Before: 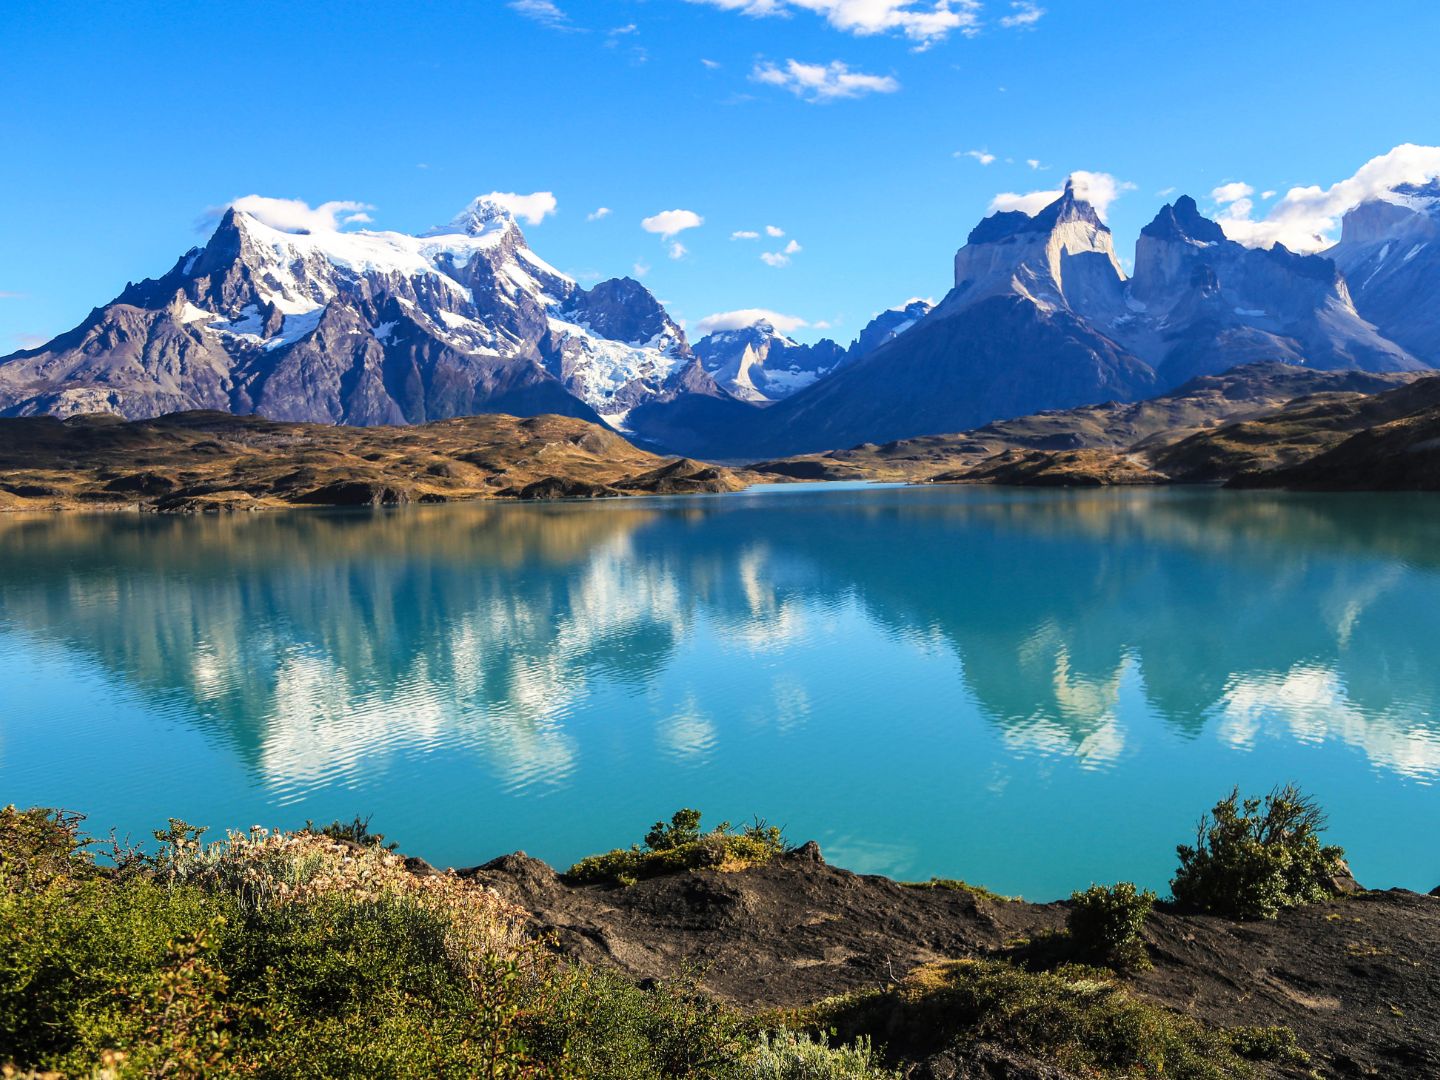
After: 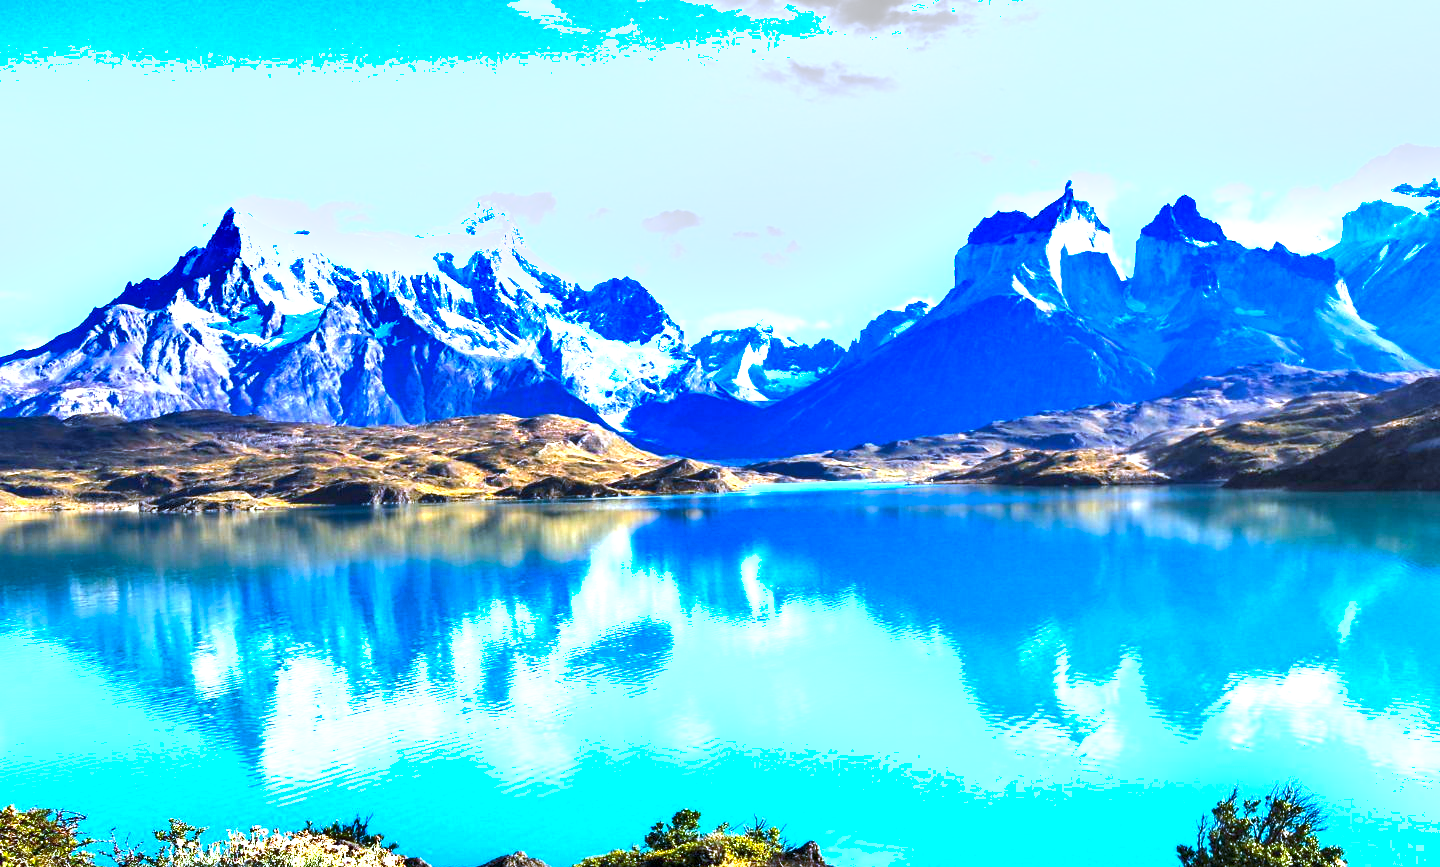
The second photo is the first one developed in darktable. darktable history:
crop: bottom 19.644%
exposure: black level correction 0.001, exposure 1.84 EV, compensate highlight preservation false
color balance rgb: perceptual saturation grading › global saturation 25%, global vibrance 20%
white balance: red 0.871, blue 1.249
shadows and highlights: shadows 60, soften with gaussian
